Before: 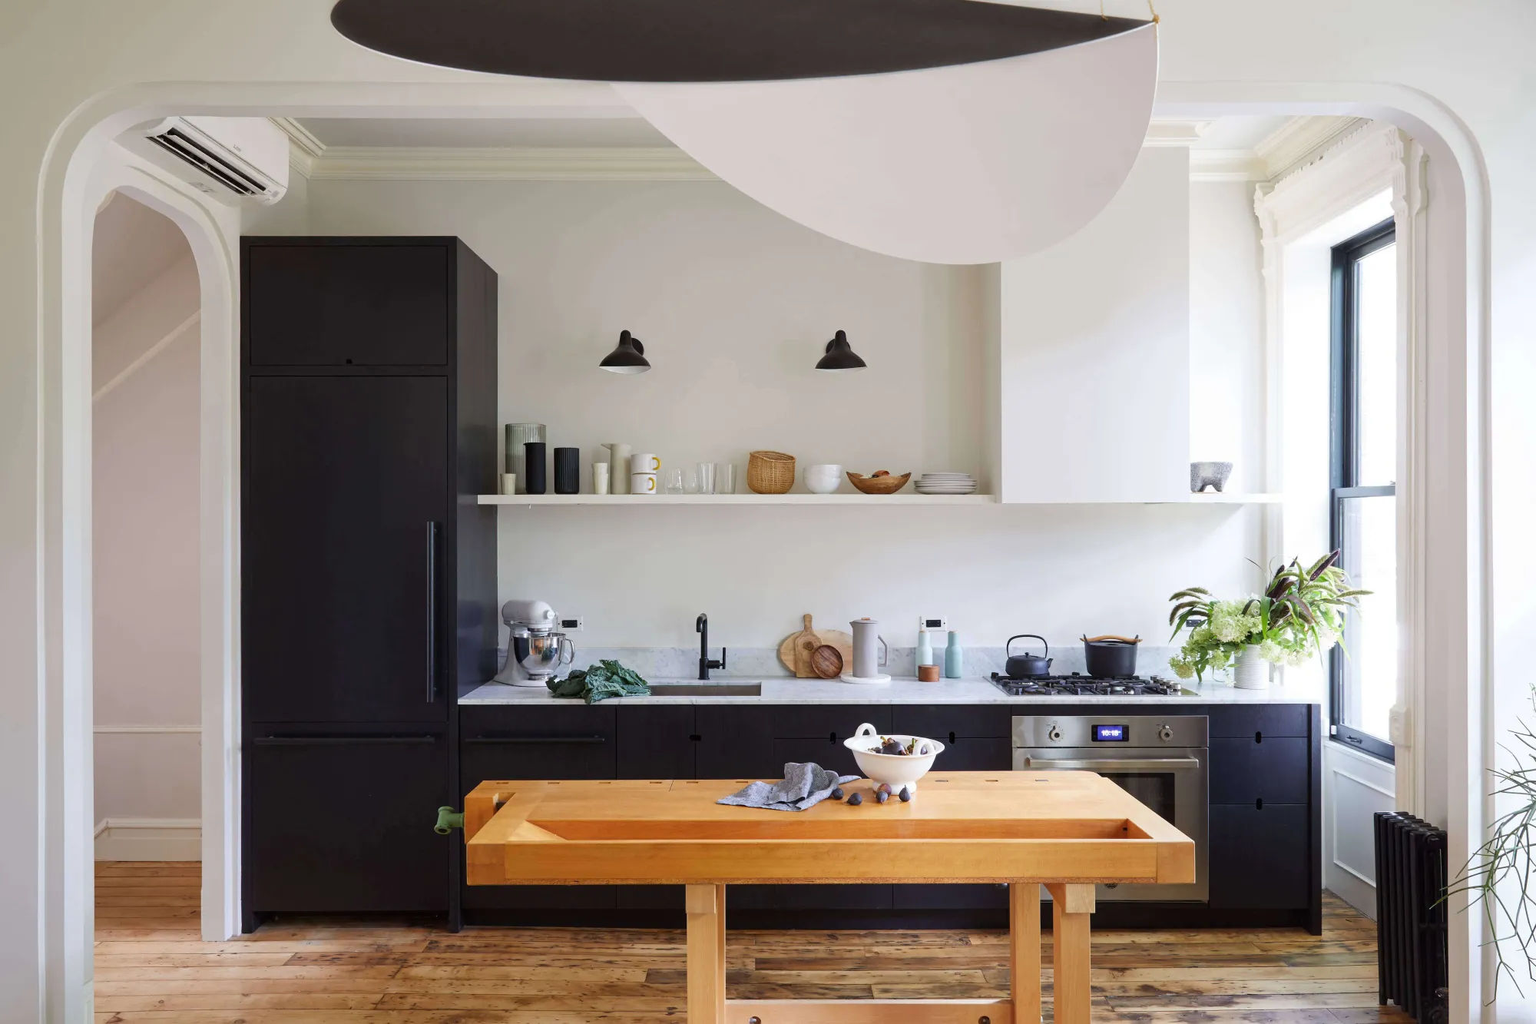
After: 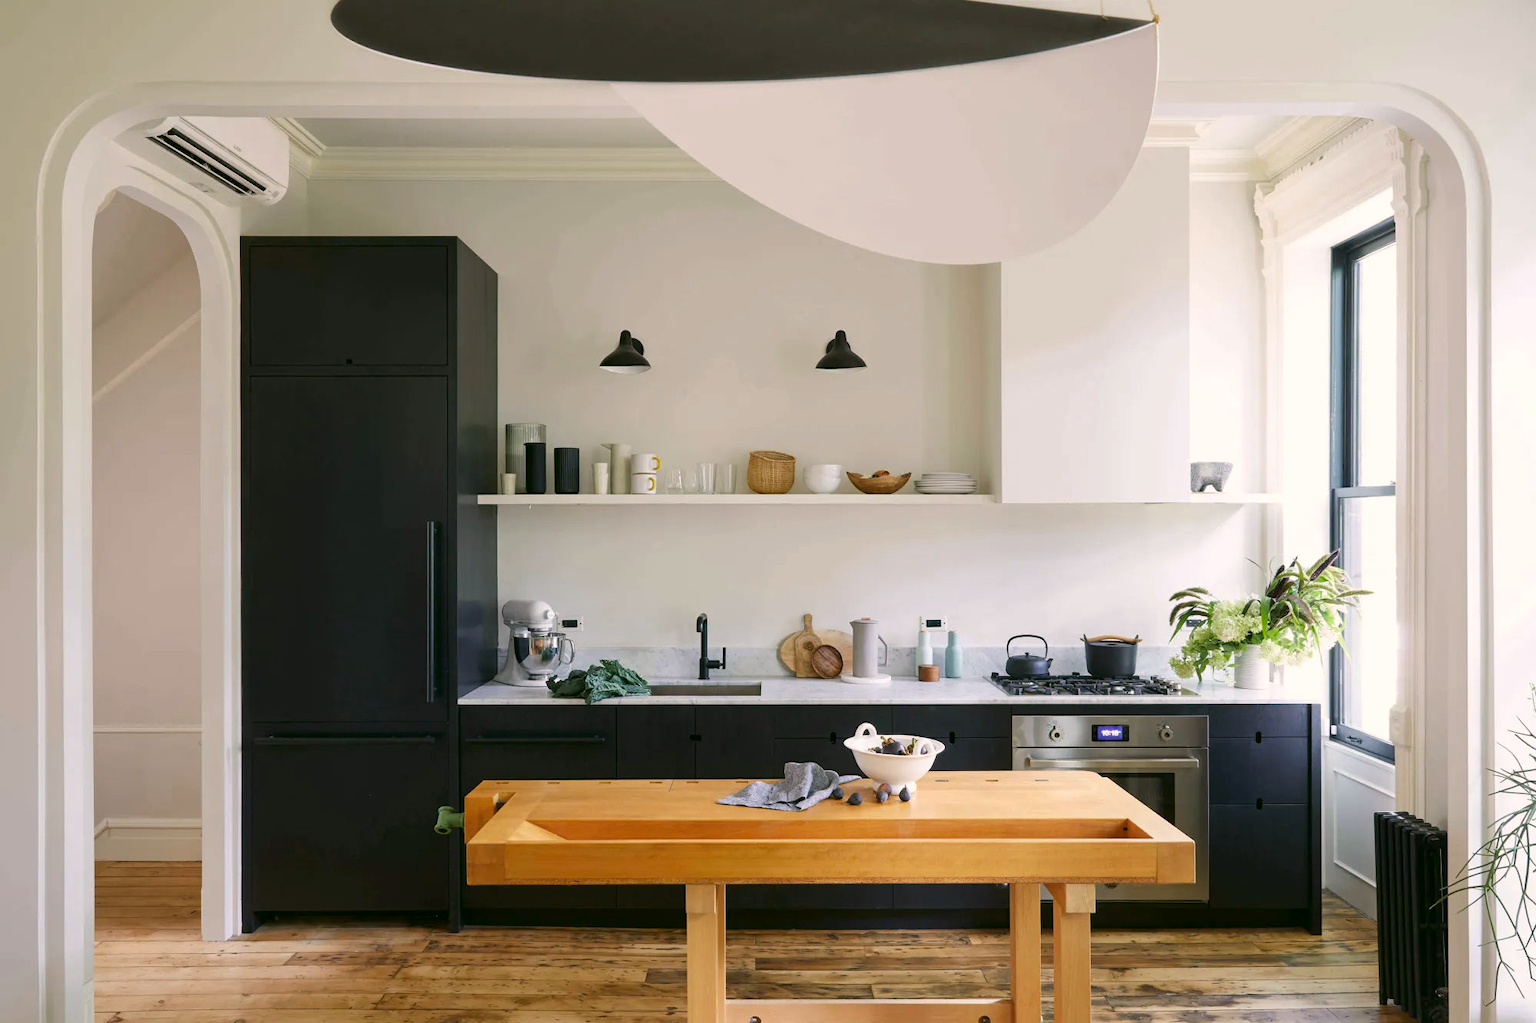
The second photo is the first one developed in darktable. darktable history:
color correction: highlights a* 4.28, highlights b* 4.96, shadows a* -6.81, shadows b* 4.93
